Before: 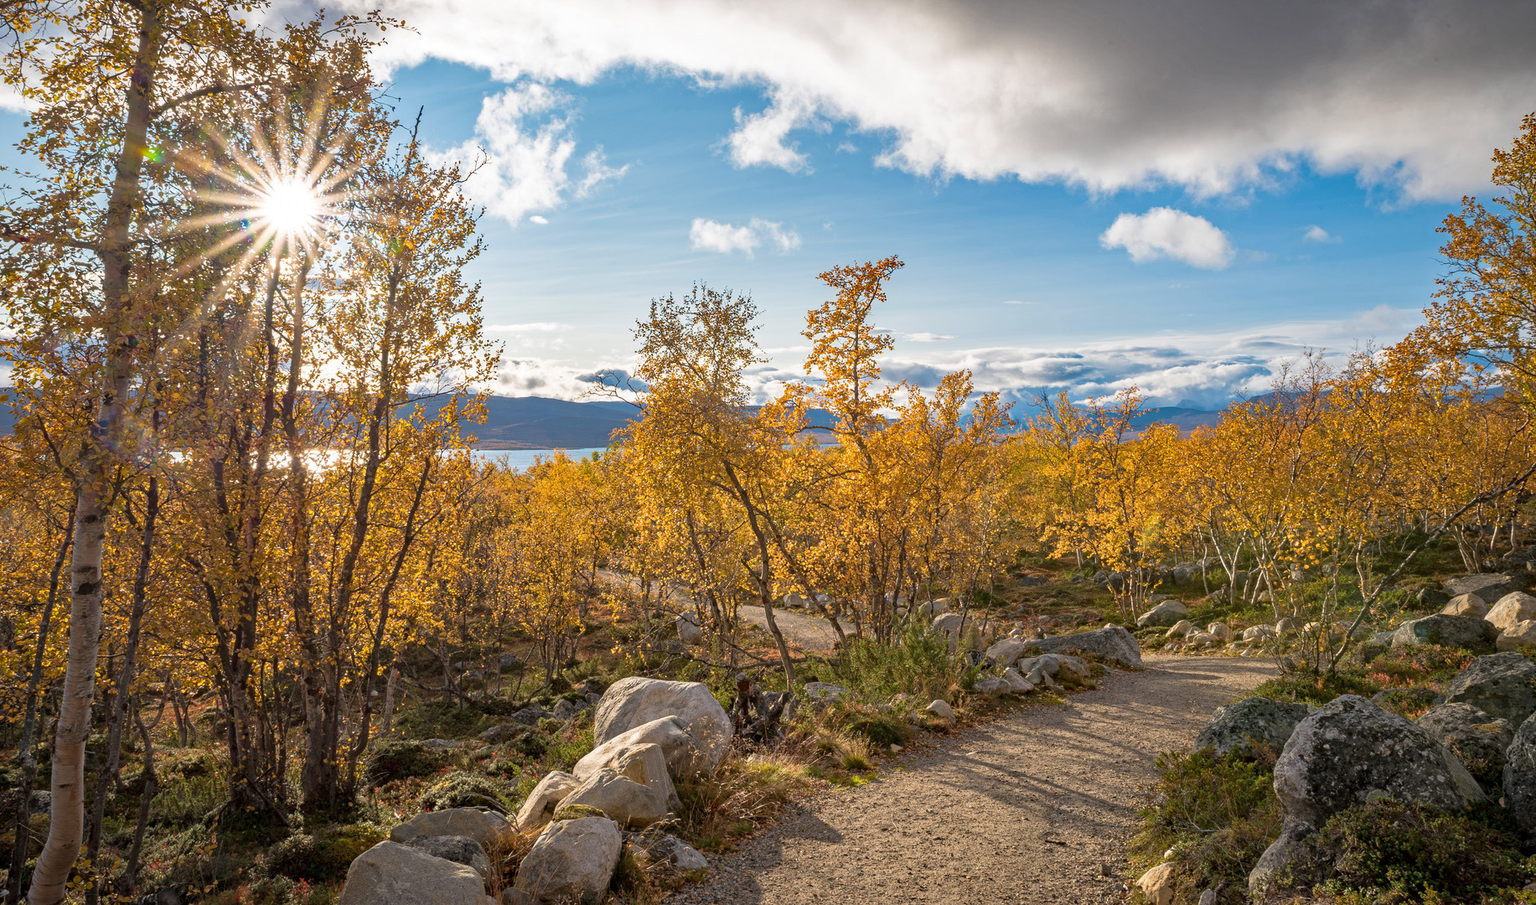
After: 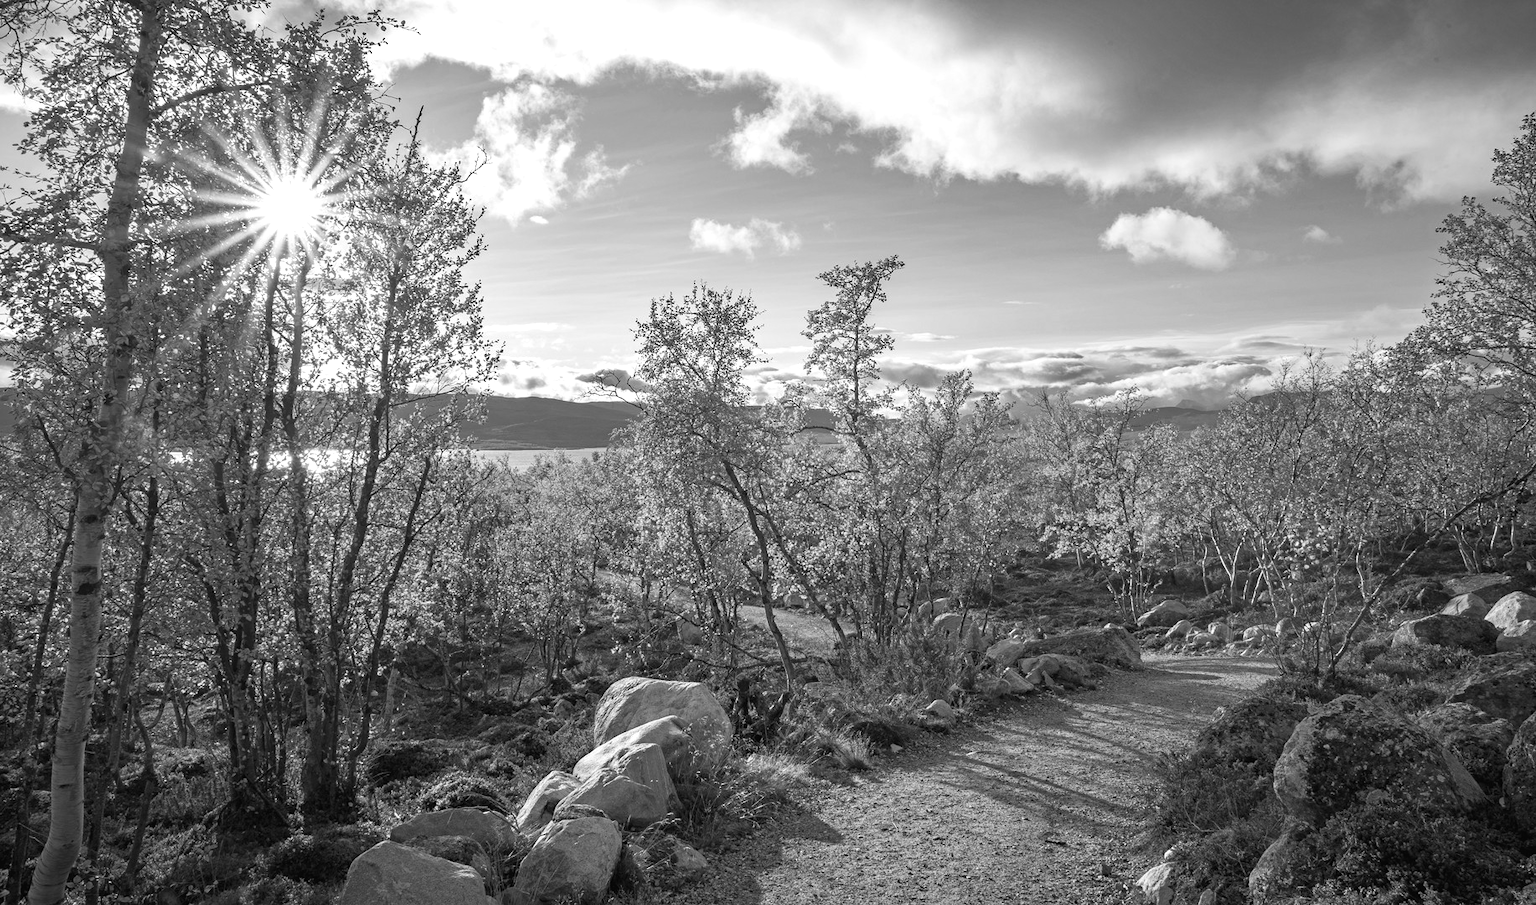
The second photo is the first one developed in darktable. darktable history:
monochrome: on, module defaults
color balance rgb: shadows lift › chroma 1%, shadows lift › hue 28.8°, power › hue 60°, highlights gain › chroma 1%, highlights gain › hue 60°, global offset › luminance 0.25%, perceptual saturation grading › highlights -20%, perceptual saturation grading › shadows 20%, perceptual brilliance grading › highlights 5%, perceptual brilliance grading › shadows -10%, global vibrance 19.67%
